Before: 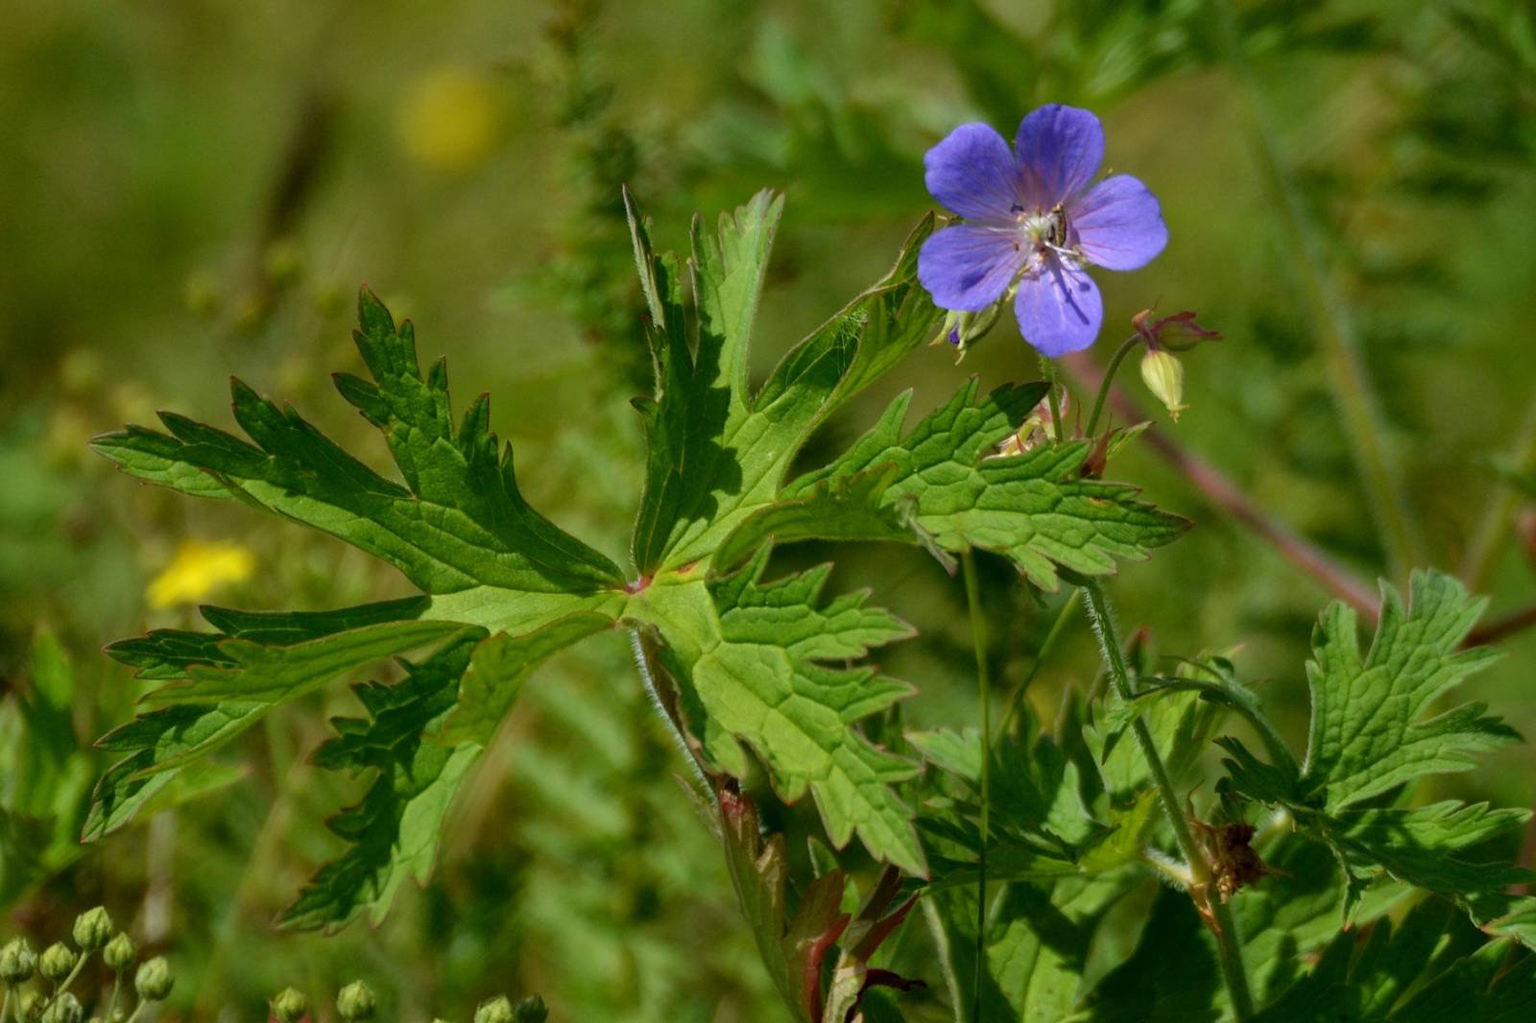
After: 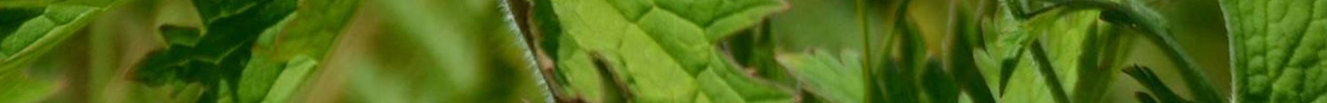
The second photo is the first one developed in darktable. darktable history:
crop and rotate: top 59.084%, bottom 30.916%
rotate and perspective: rotation 0.72°, lens shift (vertical) -0.352, lens shift (horizontal) -0.051, crop left 0.152, crop right 0.859, crop top 0.019, crop bottom 0.964
